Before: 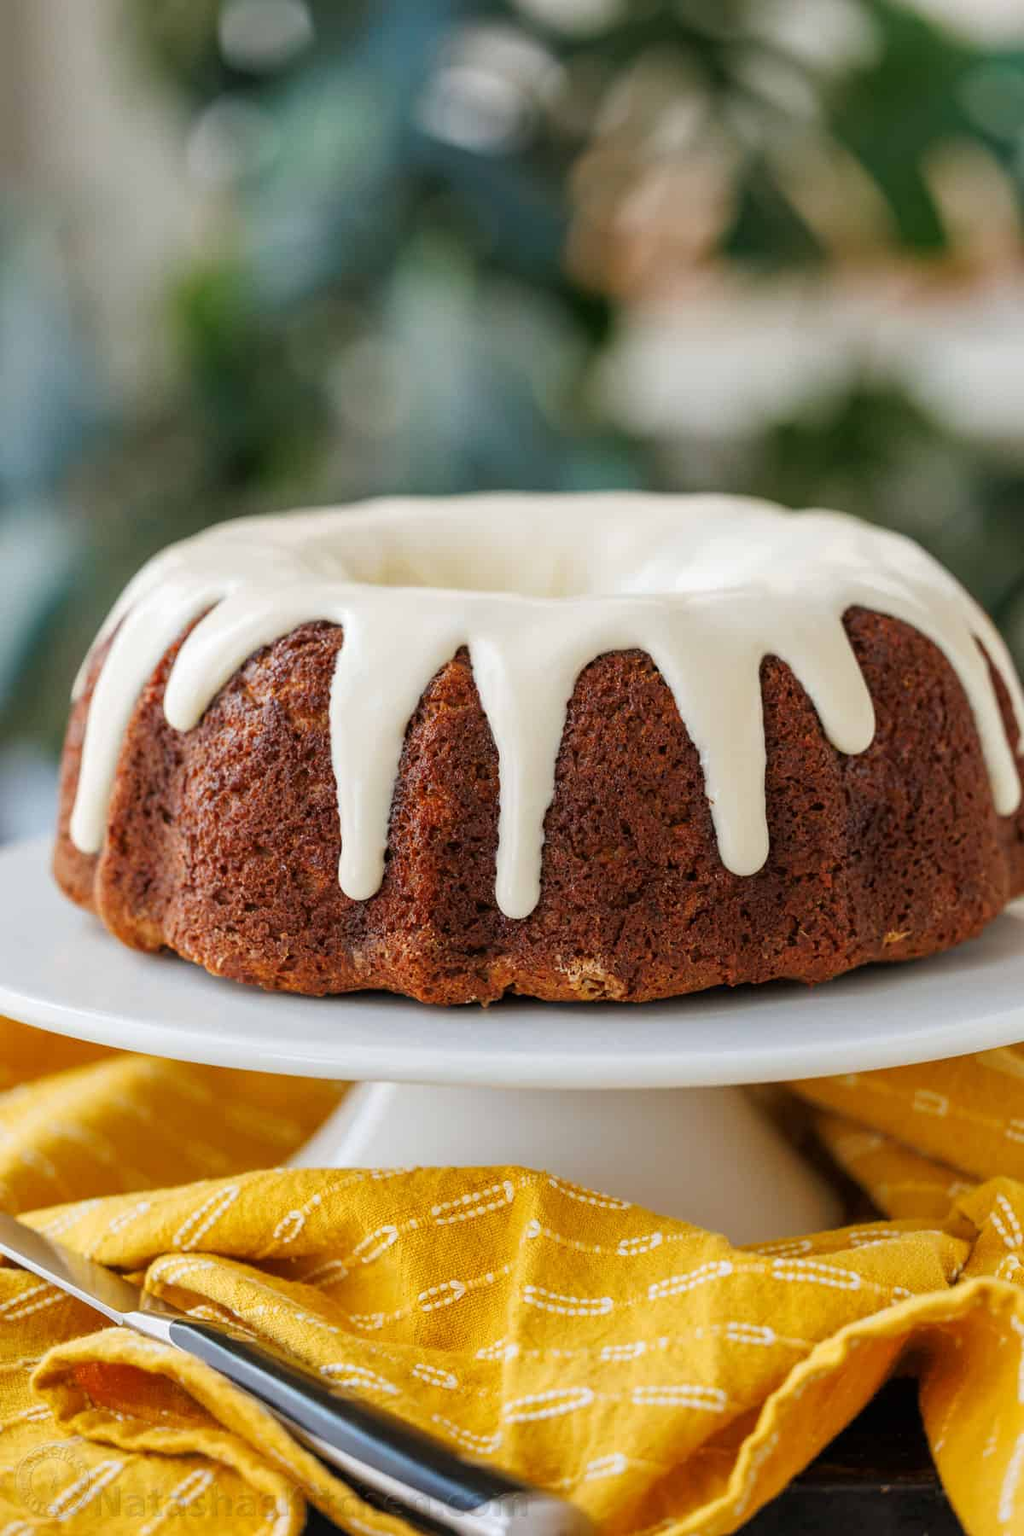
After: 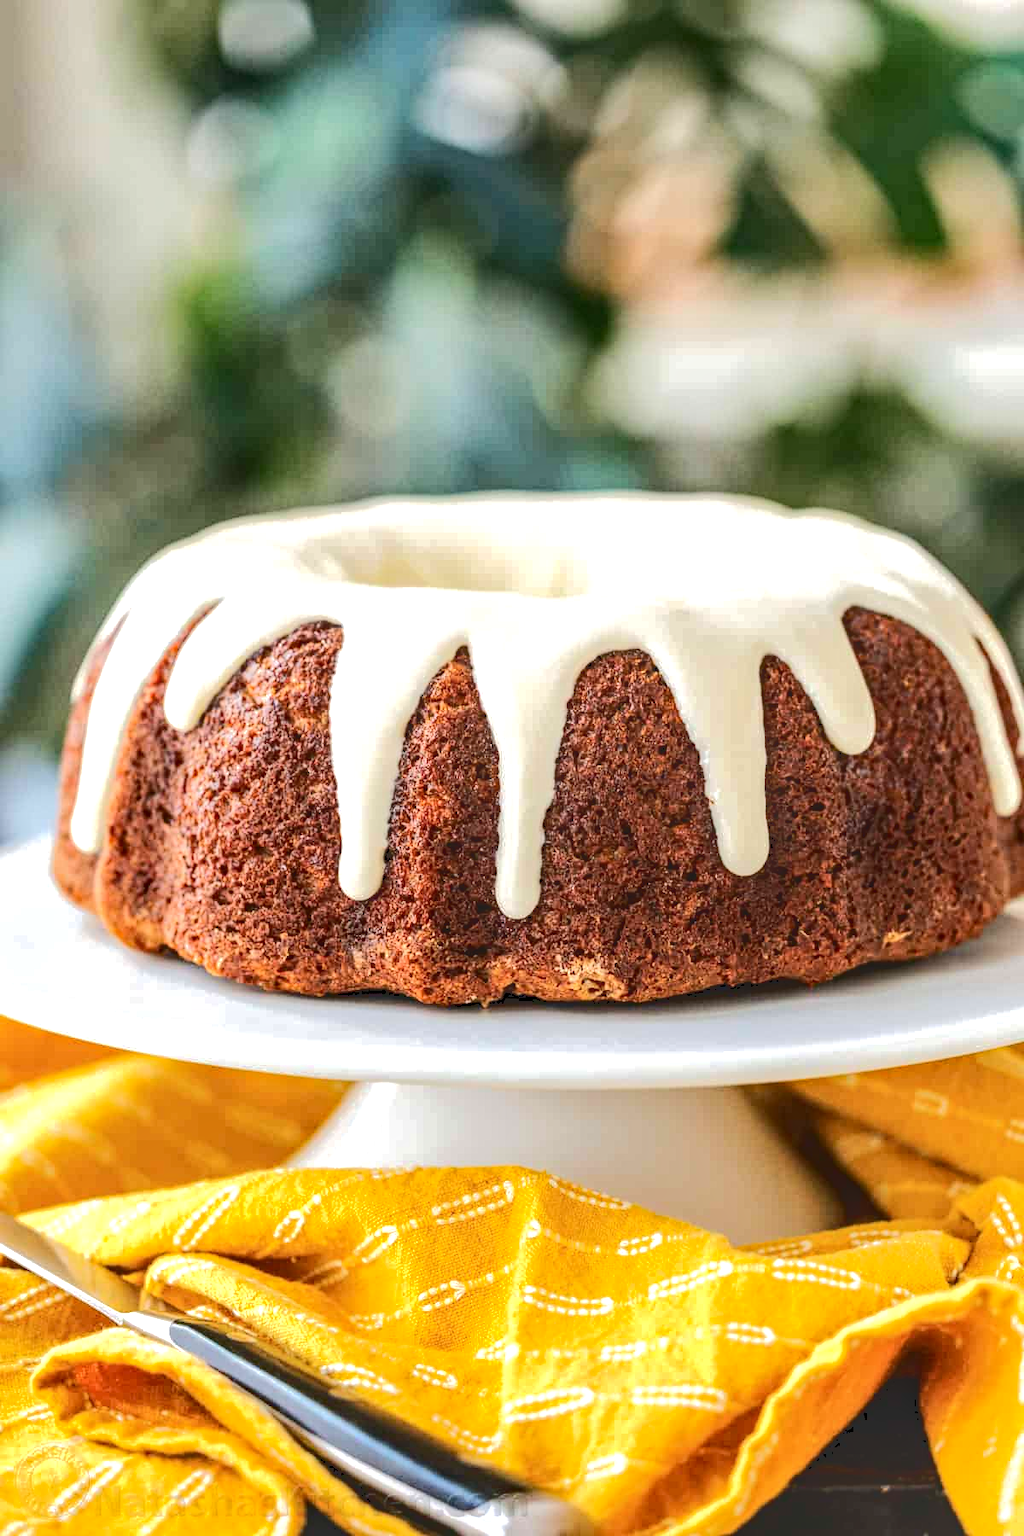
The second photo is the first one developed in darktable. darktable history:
haze removal: adaptive false
local contrast: highlights 62%, detail 143%, midtone range 0.433
tone curve: curves: ch0 [(0, 0) (0.003, 0.145) (0.011, 0.148) (0.025, 0.15) (0.044, 0.159) (0.069, 0.16) (0.1, 0.164) (0.136, 0.182) (0.177, 0.213) (0.224, 0.247) (0.277, 0.298) (0.335, 0.37) (0.399, 0.456) (0.468, 0.552) (0.543, 0.641) (0.623, 0.713) (0.709, 0.768) (0.801, 0.825) (0.898, 0.868) (1, 1)], color space Lab, independent channels, preserve colors none
exposure: exposure 0.605 EV, compensate highlight preservation false
